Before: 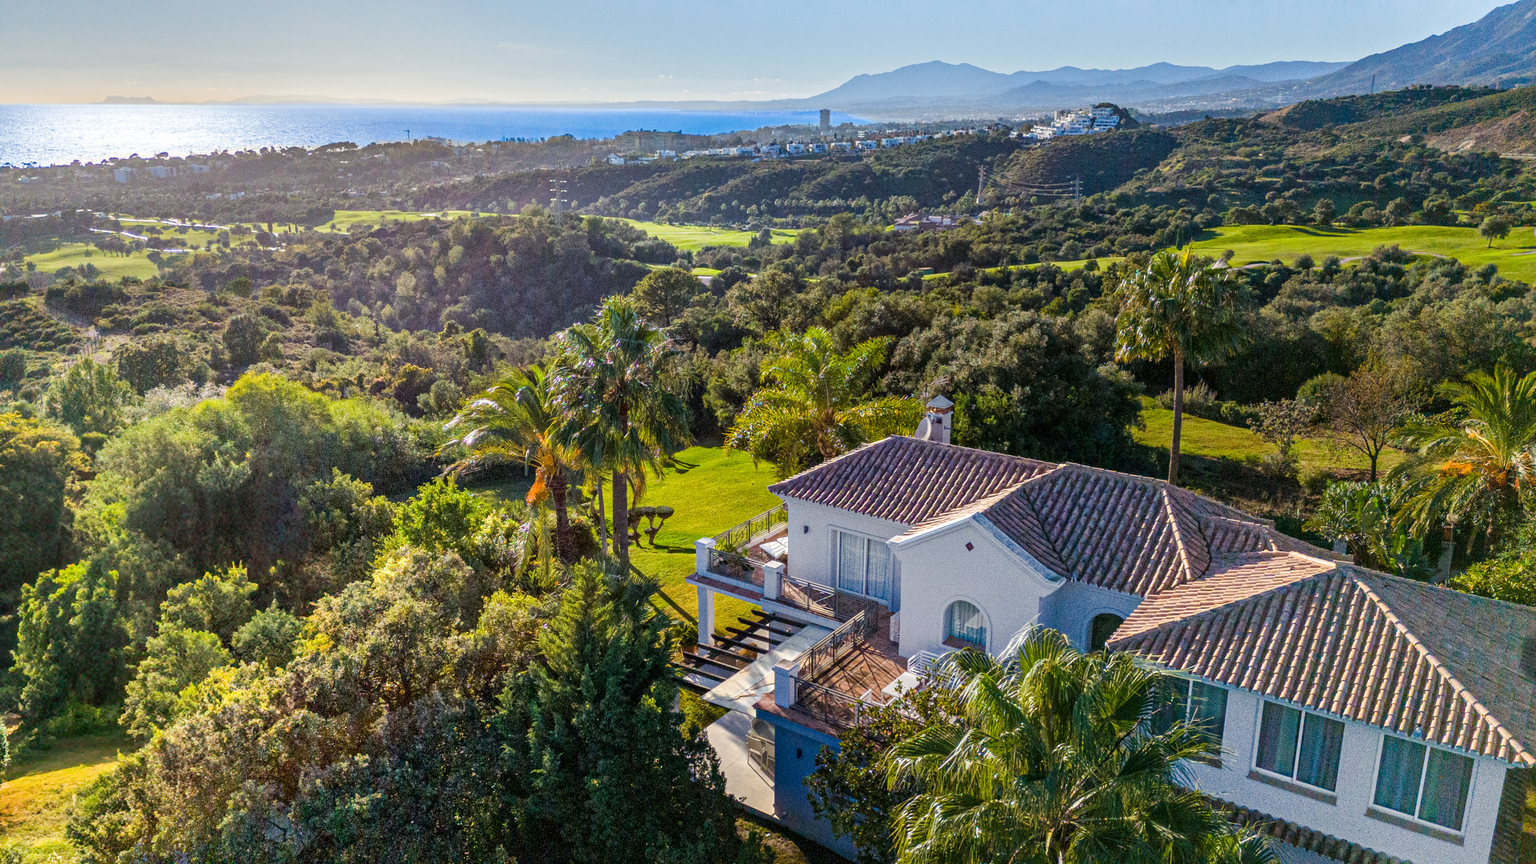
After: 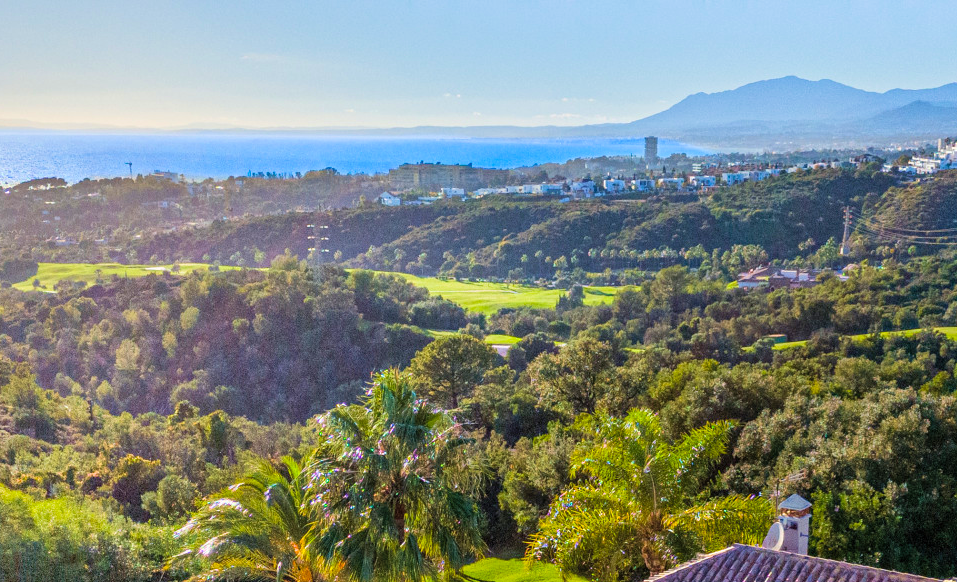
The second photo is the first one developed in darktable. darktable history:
crop: left 19.82%, right 30.29%, bottom 46.027%
contrast brightness saturation: brightness 0.088, saturation 0.193
velvia: on, module defaults
